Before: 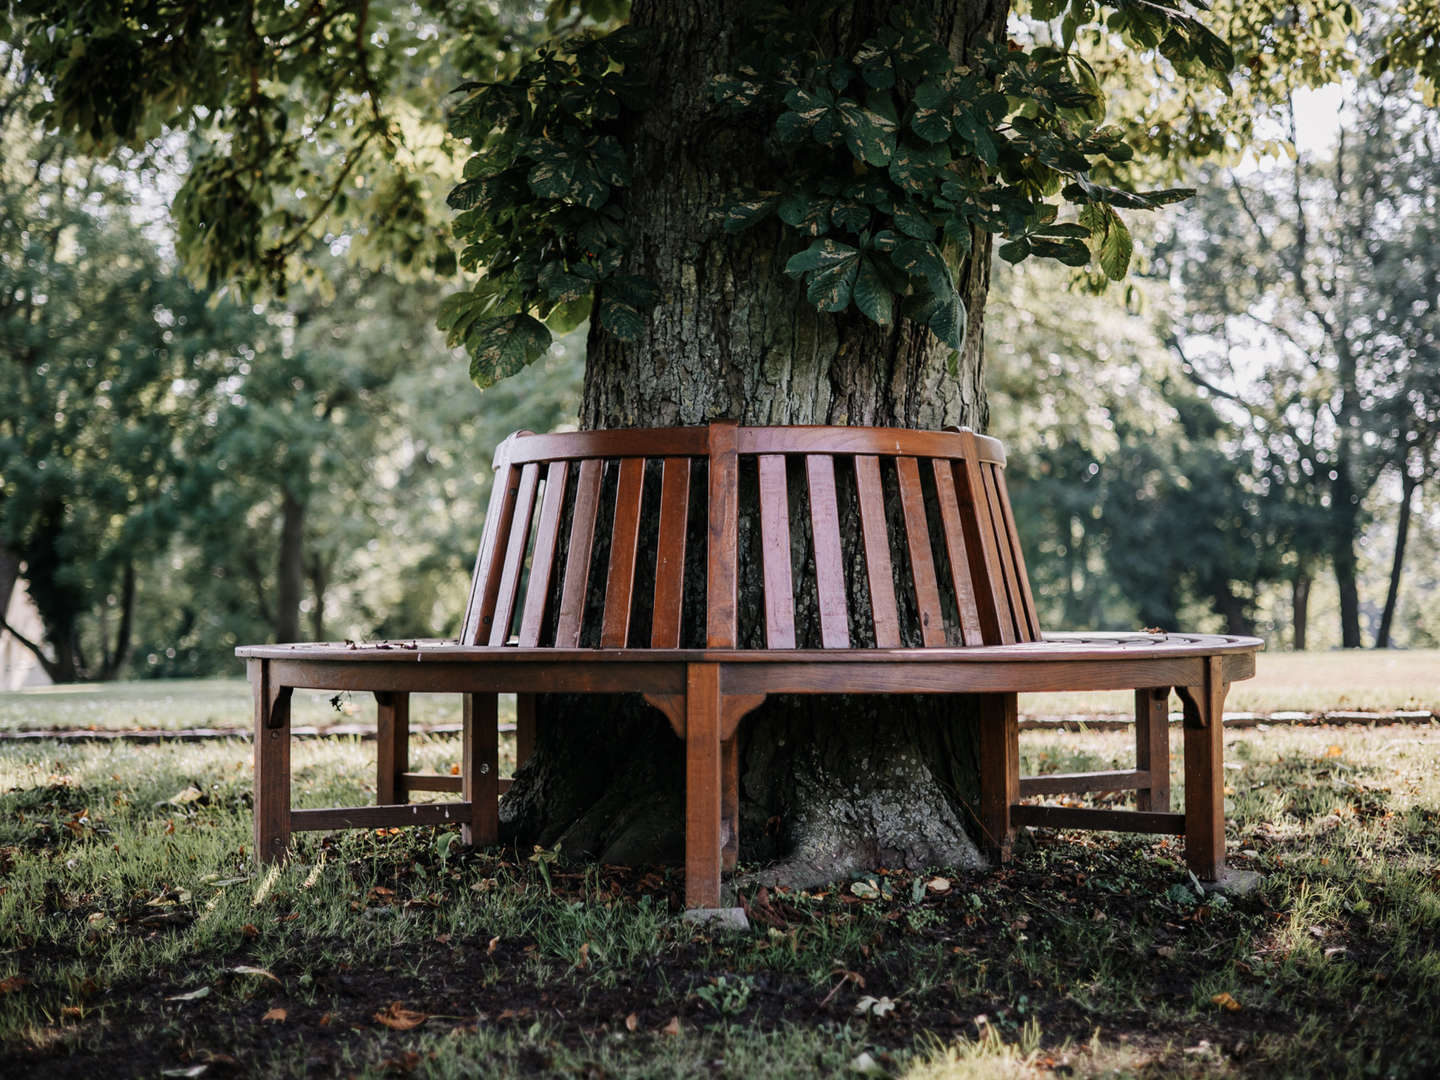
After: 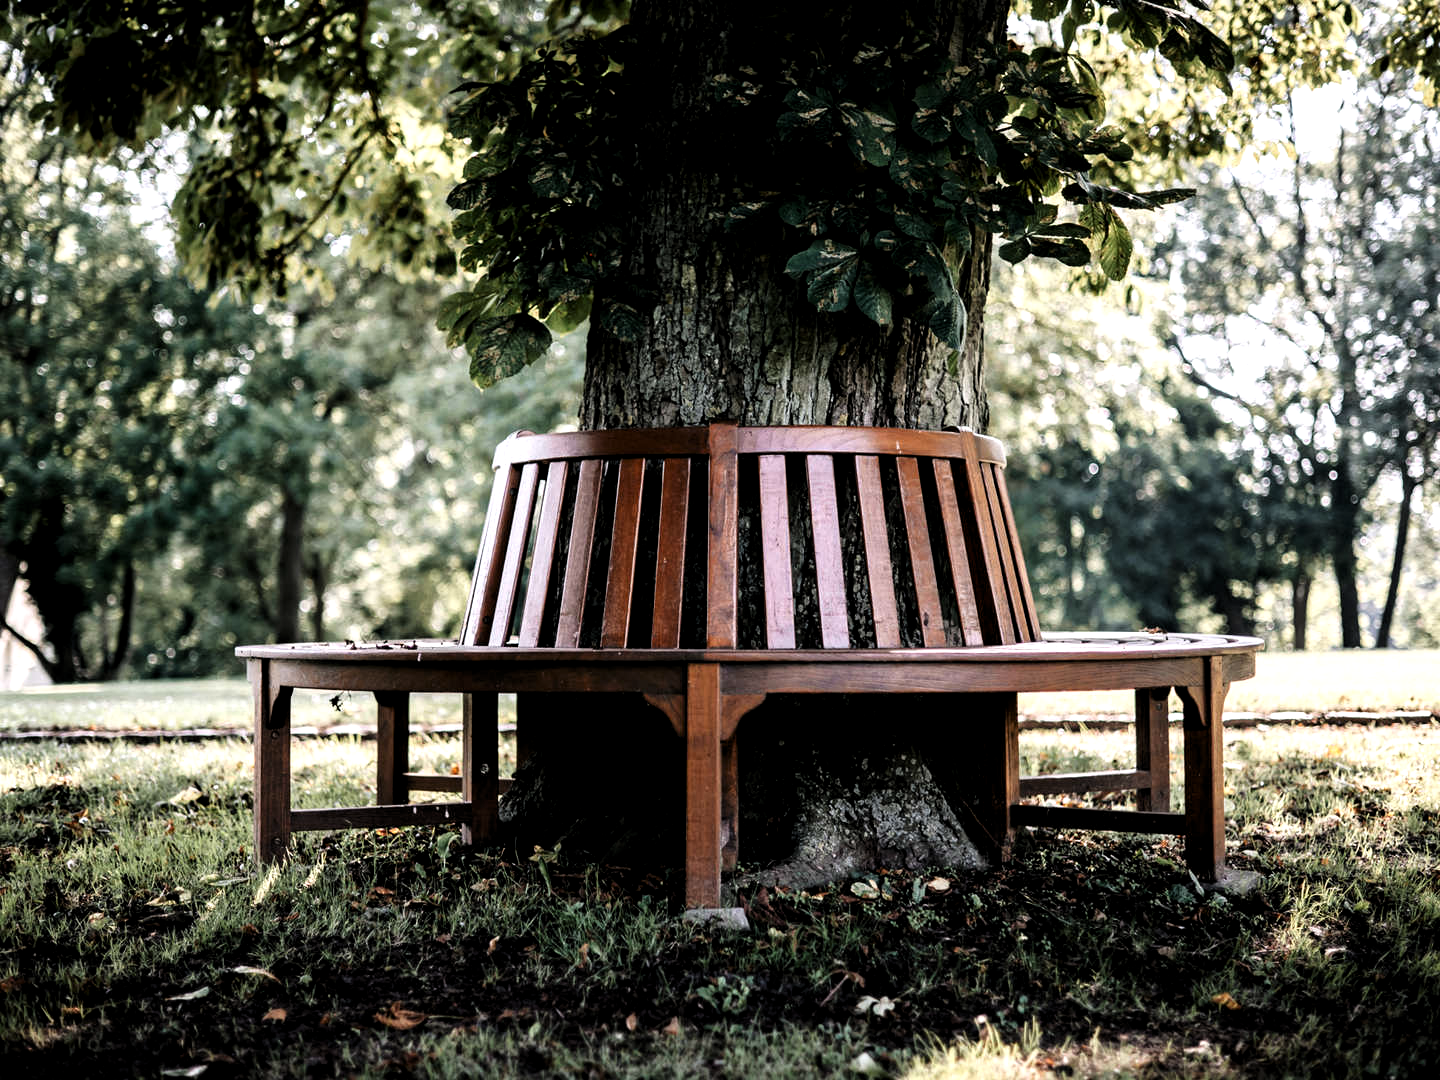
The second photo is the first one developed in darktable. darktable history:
levels: levels [0.055, 0.477, 0.9]
tone curve: curves: ch0 [(0, 0) (0.003, 0.047) (0.011, 0.047) (0.025, 0.047) (0.044, 0.049) (0.069, 0.051) (0.1, 0.062) (0.136, 0.086) (0.177, 0.125) (0.224, 0.178) (0.277, 0.246) (0.335, 0.324) (0.399, 0.407) (0.468, 0.48) (0.543, 0.57) (0.623, 0.675) (0.709, 0.772) (0.801, 0.876) (0.898, 0.963) (1, 1)], color space Lab, independent channels, preserve colors none
